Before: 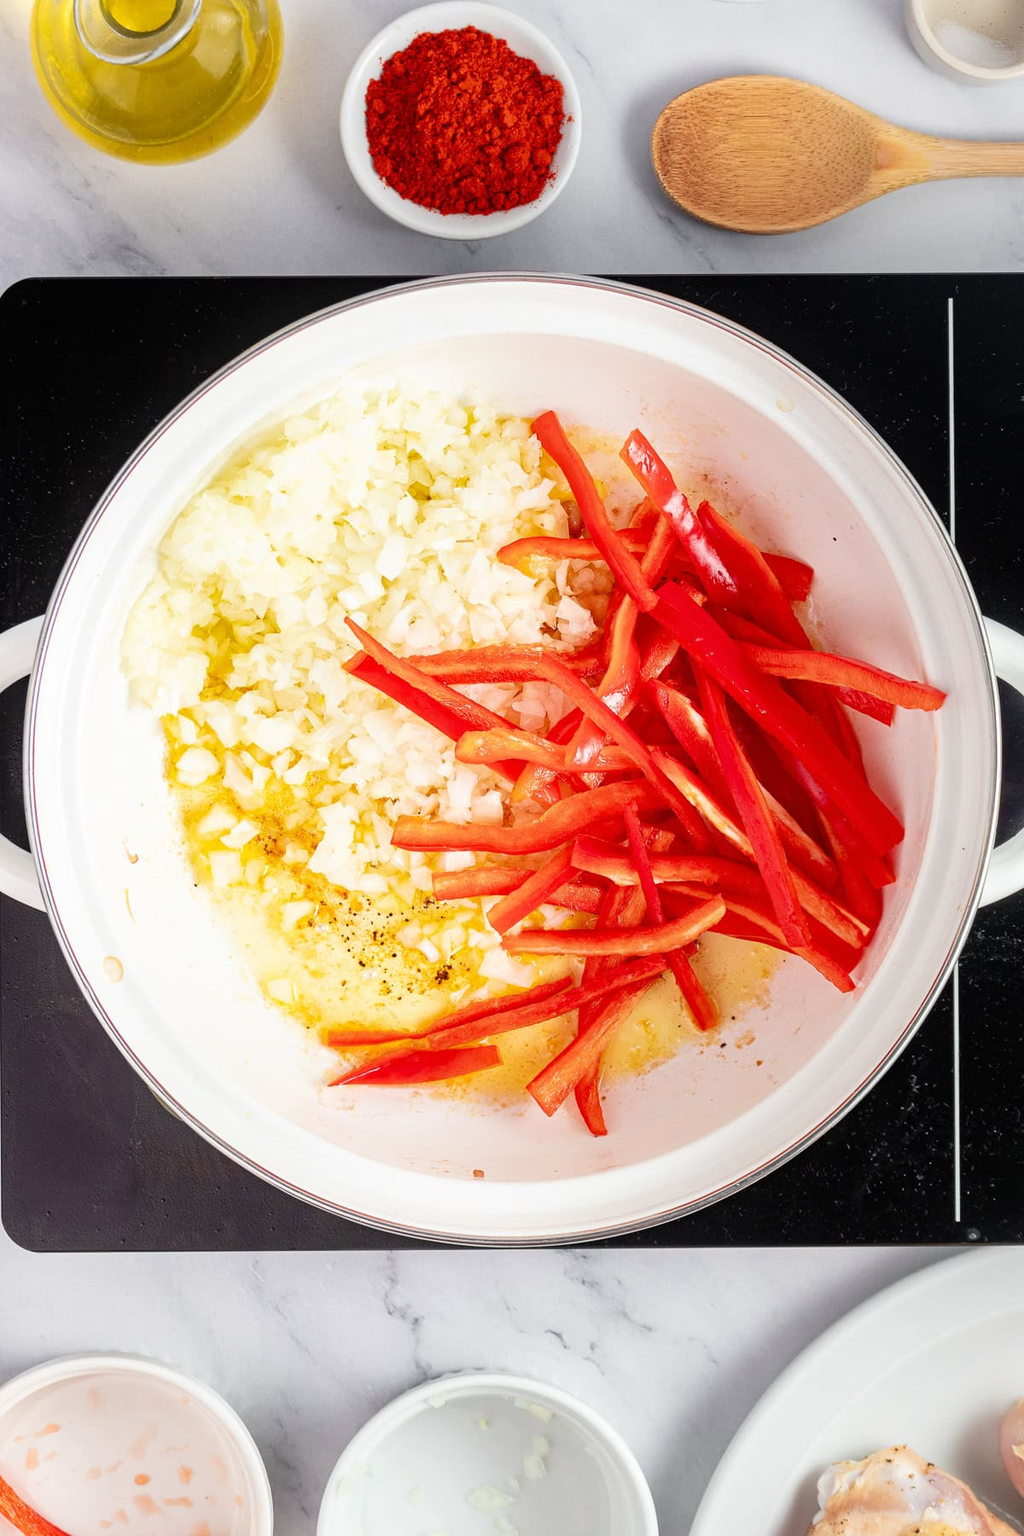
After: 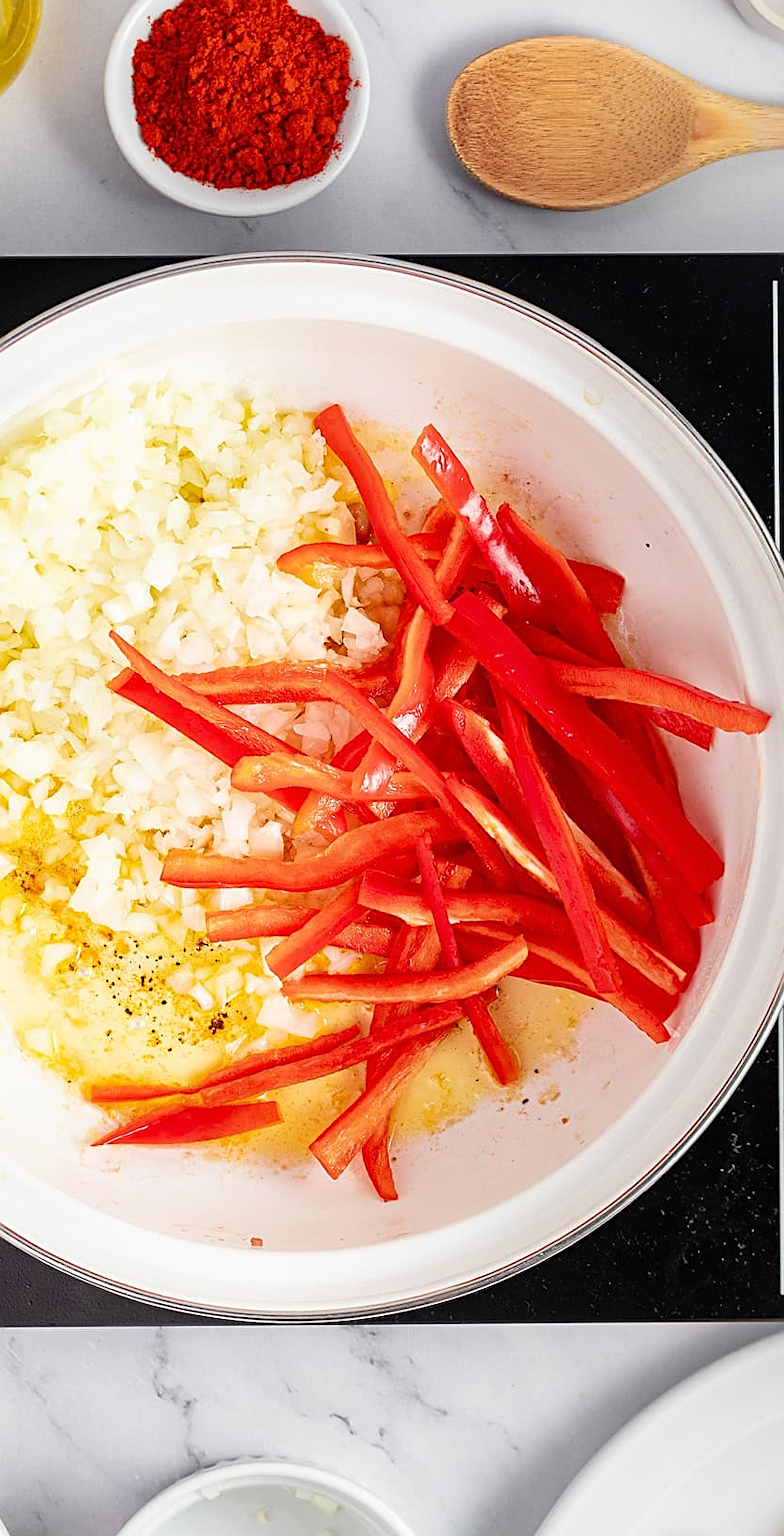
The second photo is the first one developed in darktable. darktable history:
sharpen: on, module defaults
crop and rotate: left 23.936%, top 2.793%, right 6.293%, bottom 6.114%
